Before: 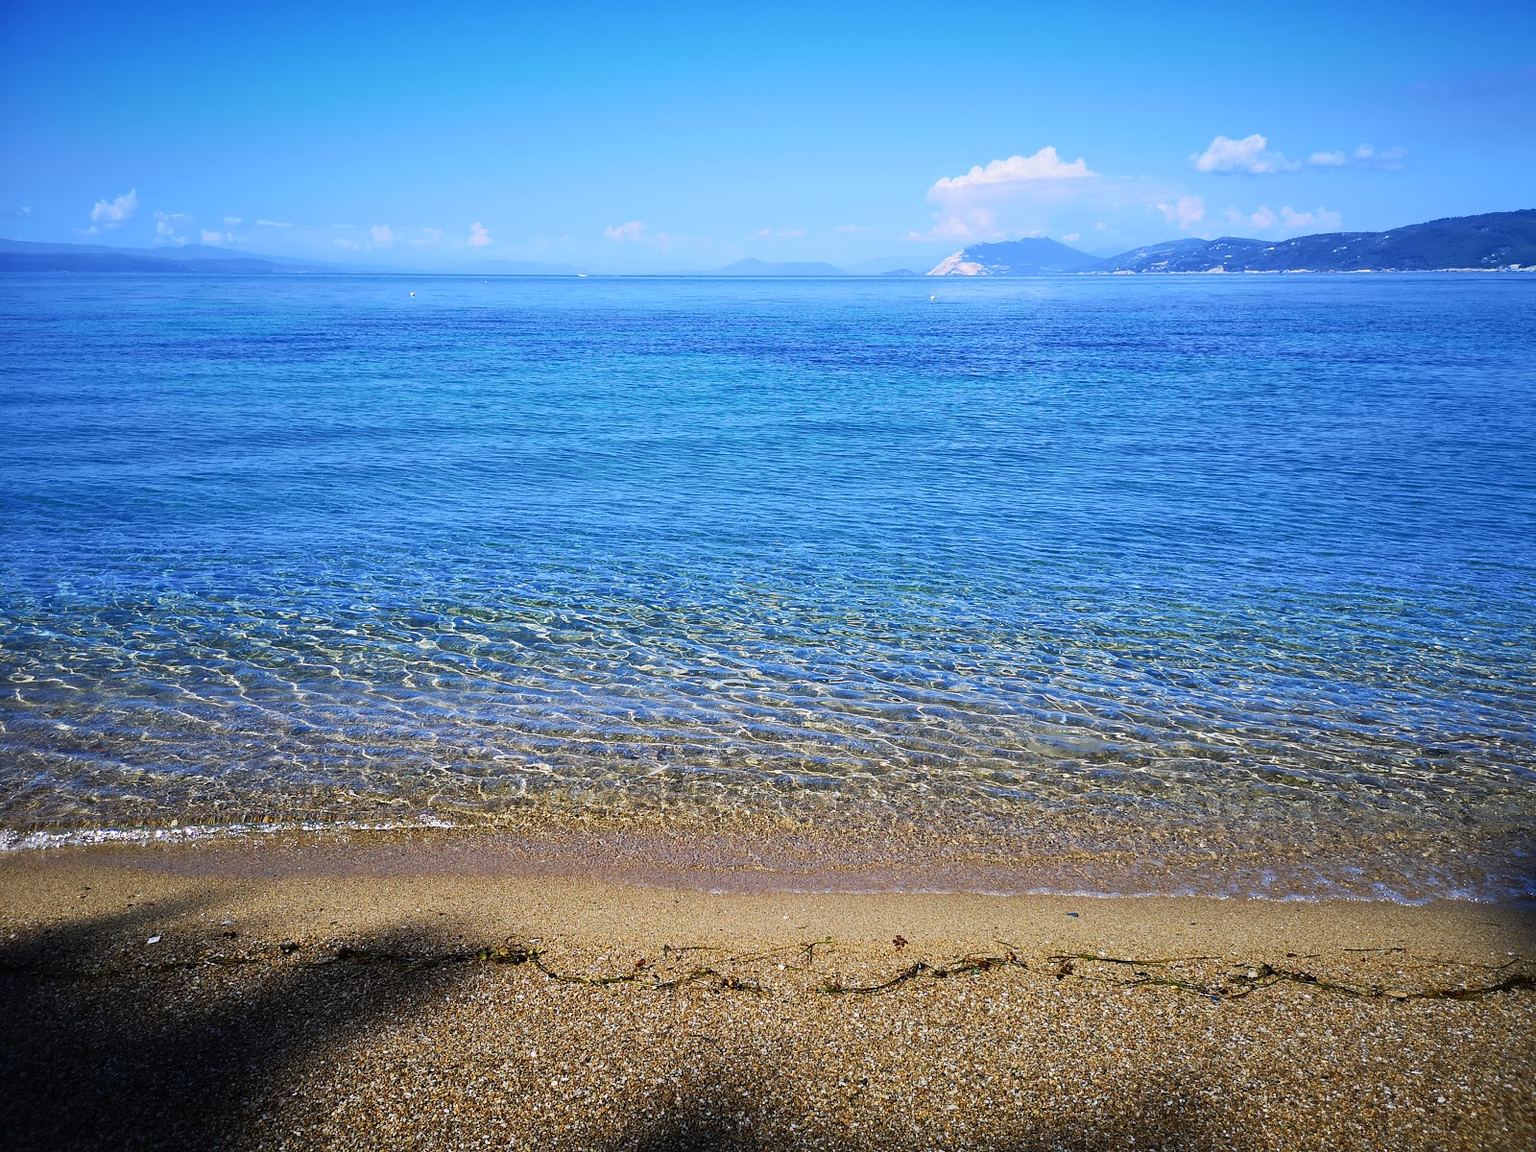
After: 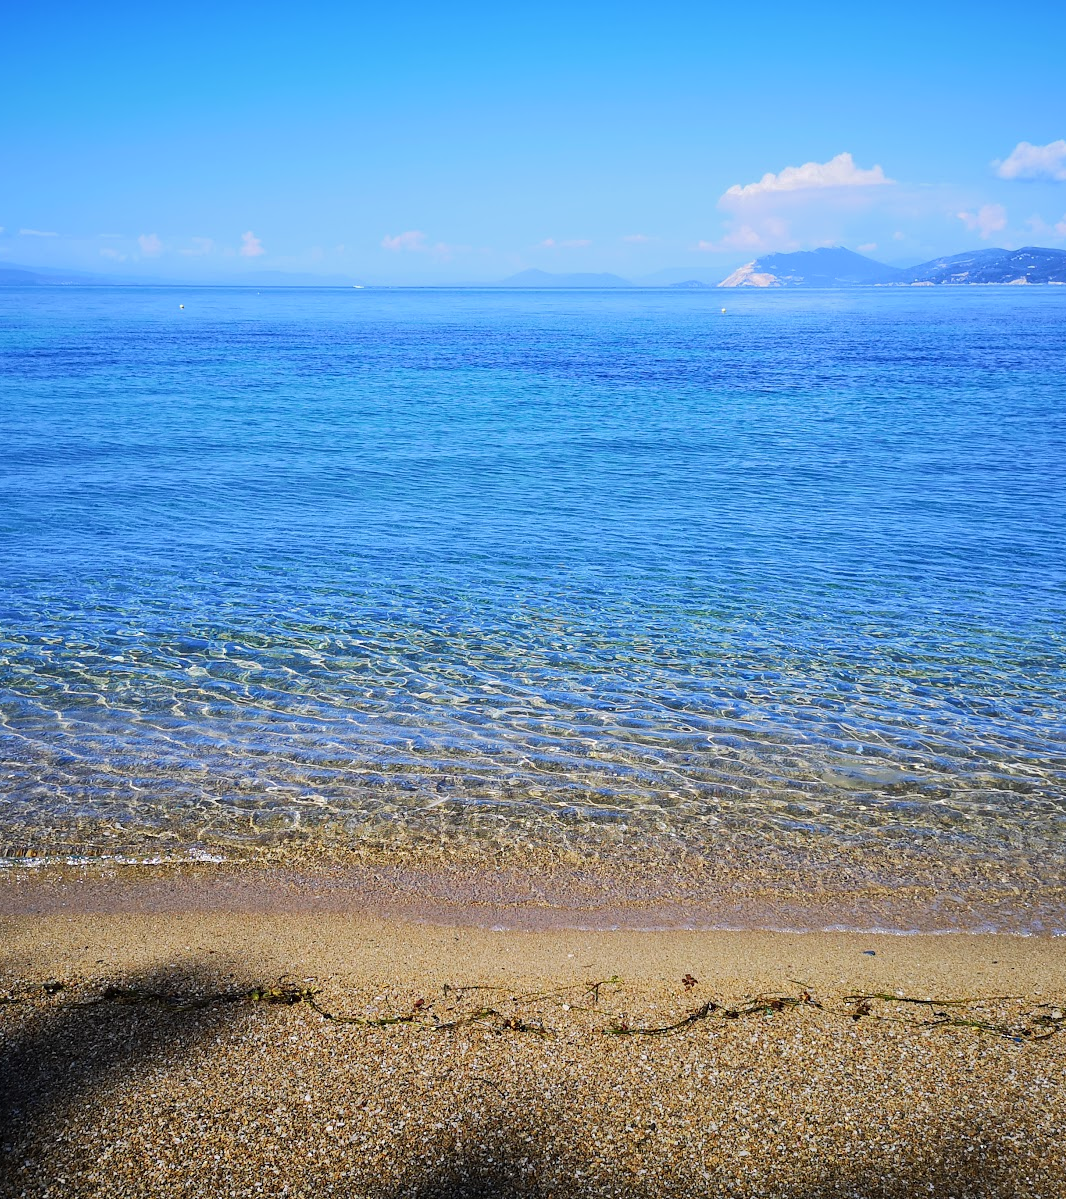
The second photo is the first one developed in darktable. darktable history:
base curve: curves: ch0 [(0, 0) (0.235, 0.266) (0.503, 0.496) (0.786, 0.72) (1, 1)]
crop and rotate: left 15.546%, right 17.787%
